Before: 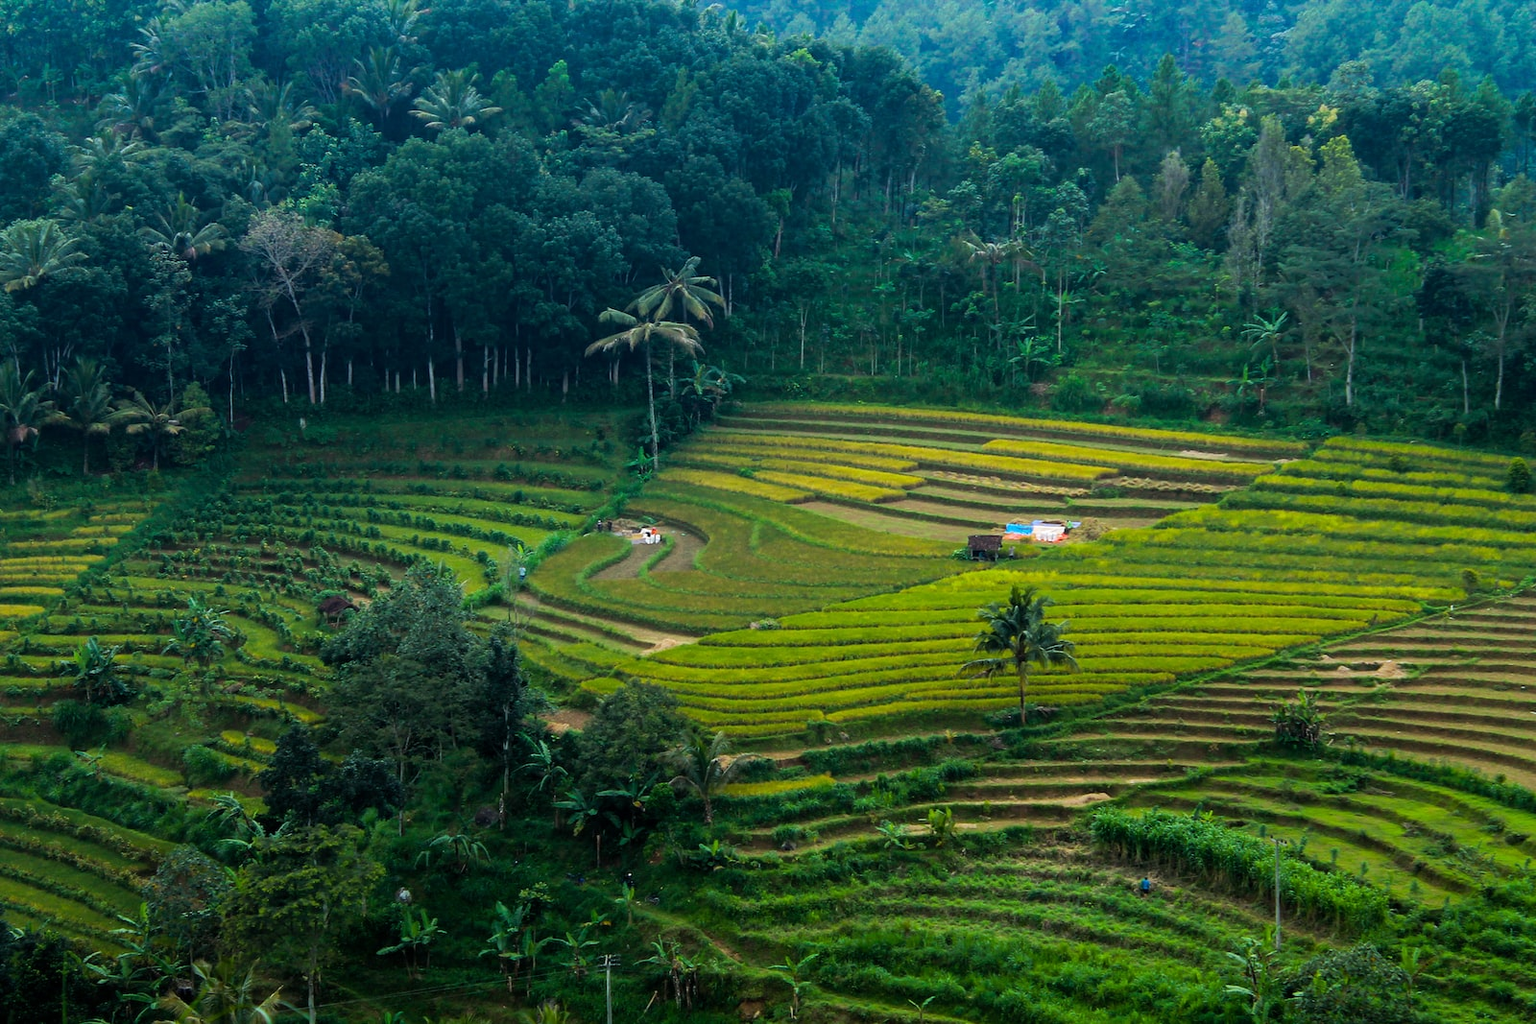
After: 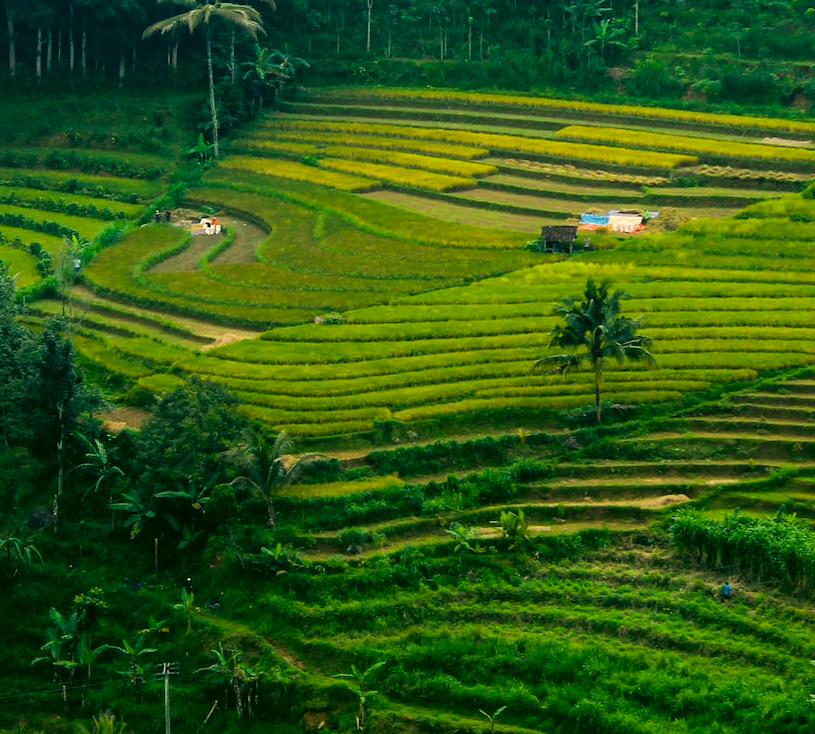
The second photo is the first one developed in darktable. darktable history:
color correction: highlights a* 5.3, highlights b* 24.26, shadows a* -15.58, shadows b* 4.02
crop and rotate: left 29.237%, top 31.152%, right 19.807%
